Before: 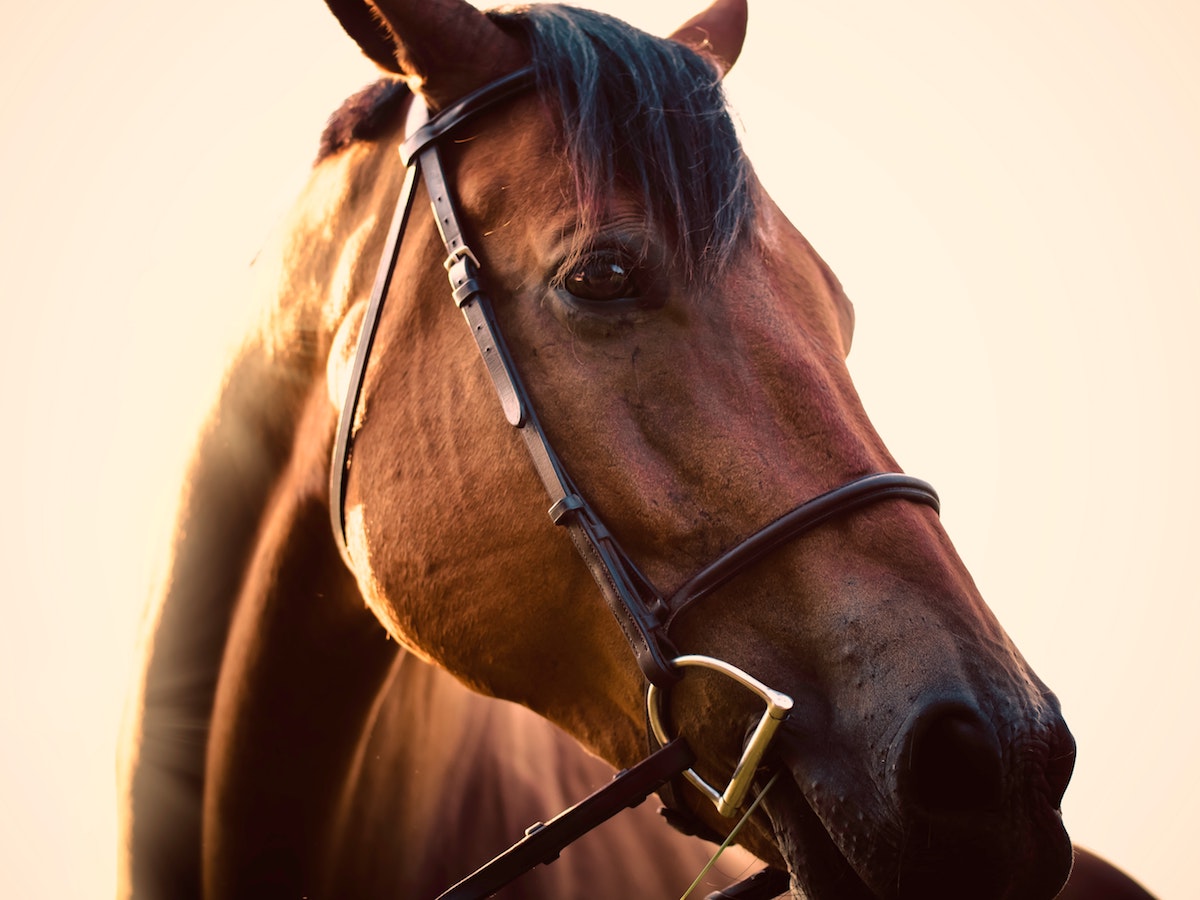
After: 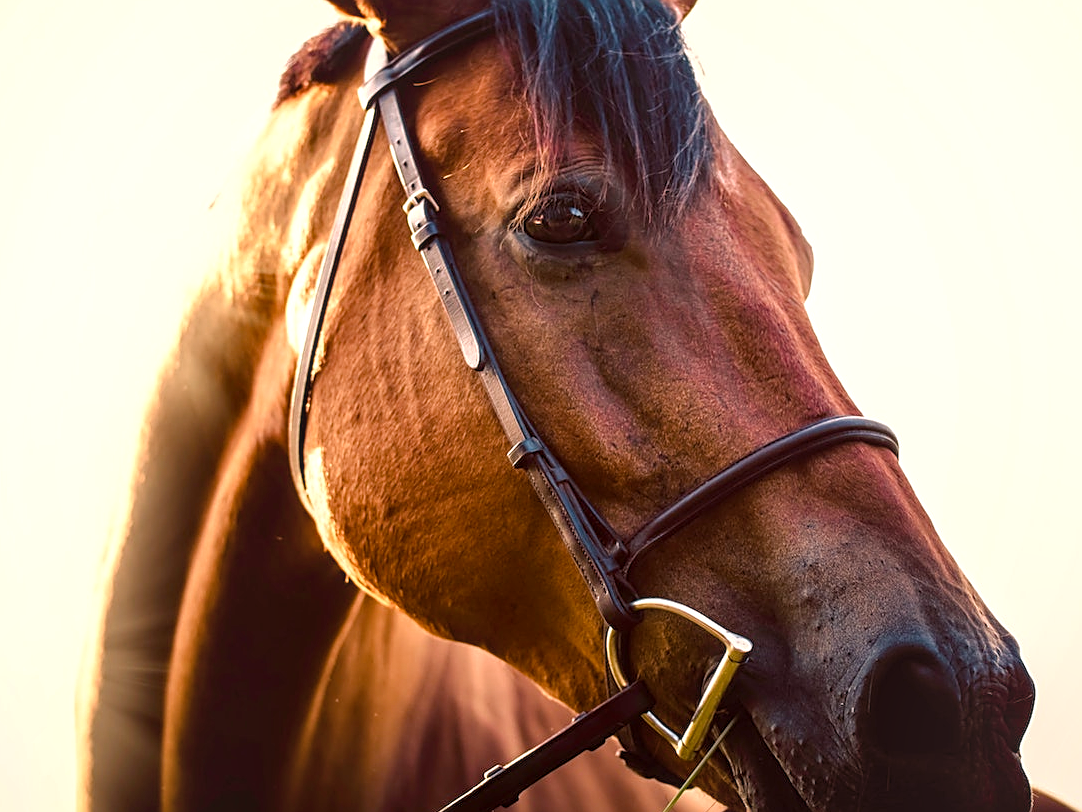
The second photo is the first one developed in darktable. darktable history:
sharpen: amount 0.564
crop: left 3.5%, top 6.367%, right 6.271%, bottom 3.342%
exposure: black level correction 0, exposure 0.302 EV, compensate highlight preservation false
color balance rgb: shadows lift › chroma 2.002%, shadows lift › hue 248.2°, perceptual saturation grading › global saturation 9.153%, perceptual saturation grading › highlights -13.418%, perceptual saturation grading › mid-tones 14.381%, perceptual saturation grading › shadows 22.559%, global vibrance 9.752%
local contrast: on, module defaults
